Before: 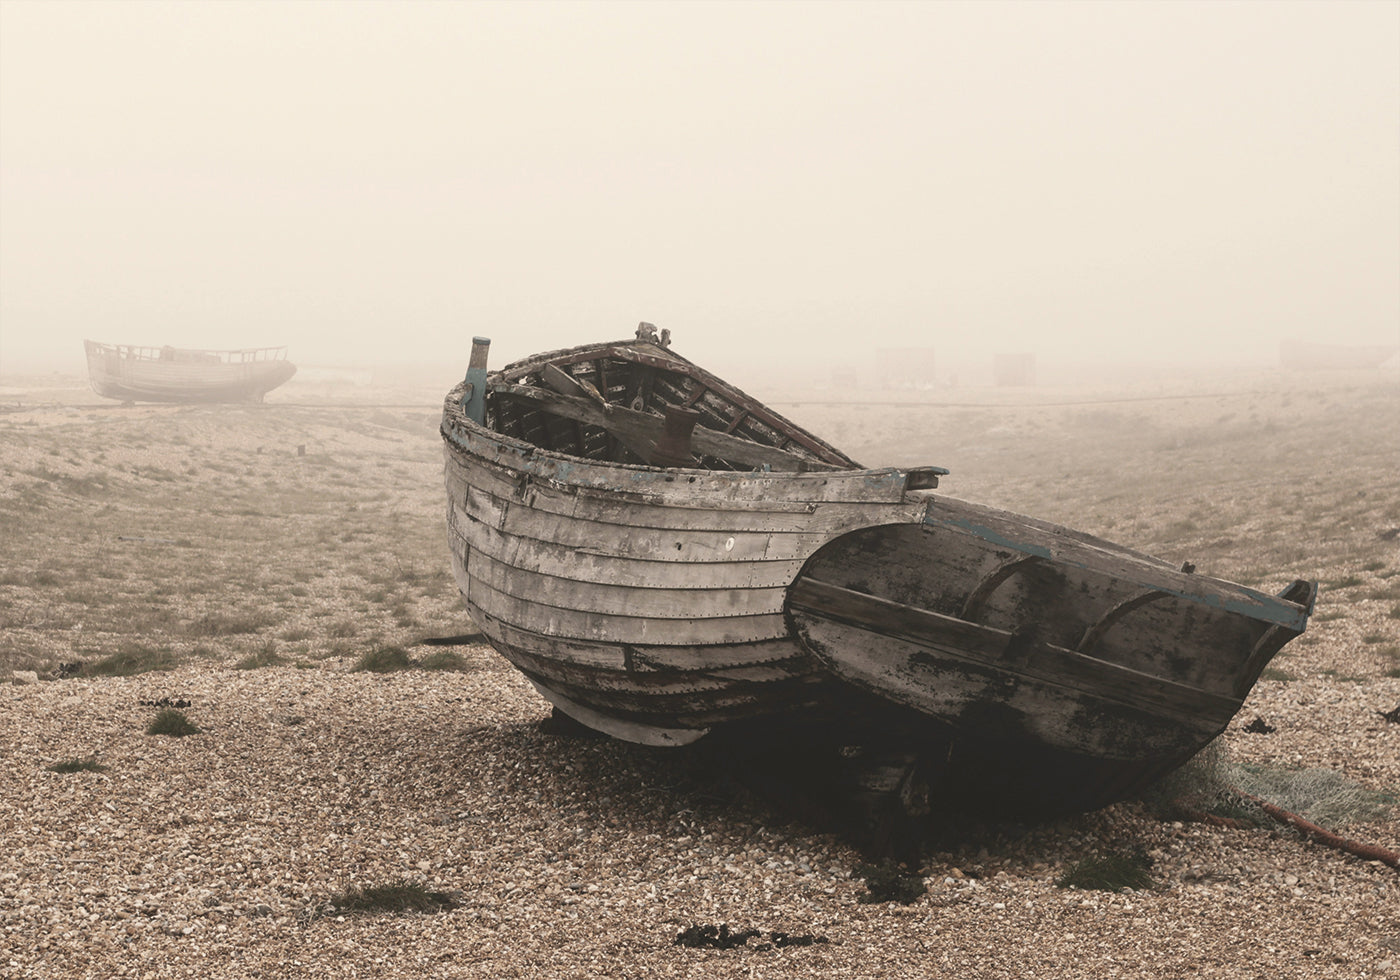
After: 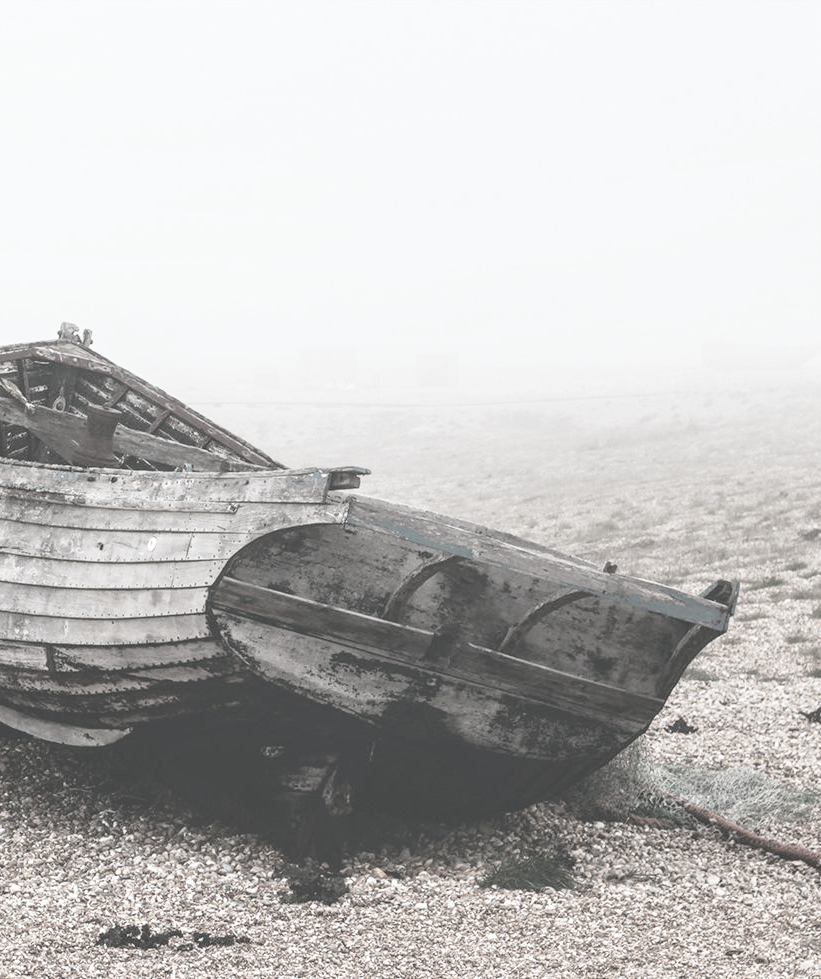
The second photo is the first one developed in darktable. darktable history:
contrast brightness saturation: brightness 0.183, saturation -0.514
tone curve: curves: ch0 [(0, 0) (0.003, 0.203) (0.011, 0.203) (0.025, 0.21) (0.044, 0.22) (0.069, 0.231) (0.1, 0.243) (0.136, 0.255) (0.177, 0.277) (0.224, 0.305) (0.277, 0.346) (0.335, 0.412) (0.399, 0.492) (0.468, 0.571) (0.543, 0.658) (0.623, 0.75) (0.709, 0.837) (0.801, 0.905) (0.898, 0.955) (1, 1)], preserve colors none
color calibration: illuminant custom, x 0.368, y 0.373, temperature 4350.79 K
local contrast: detail 130%
crop: left 41.293%
